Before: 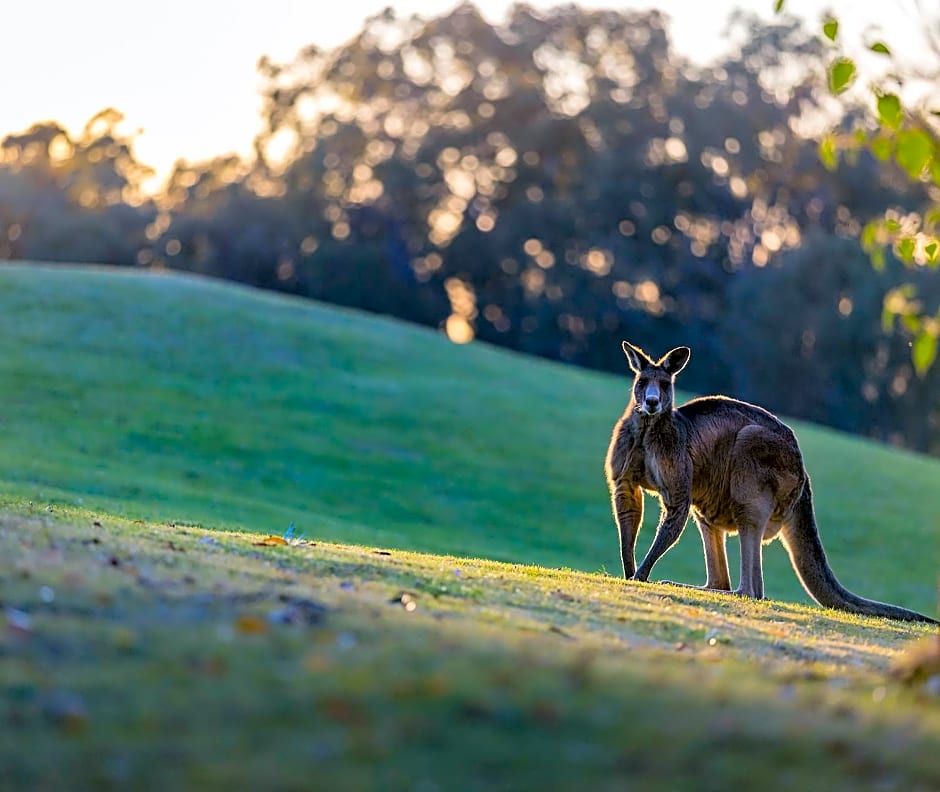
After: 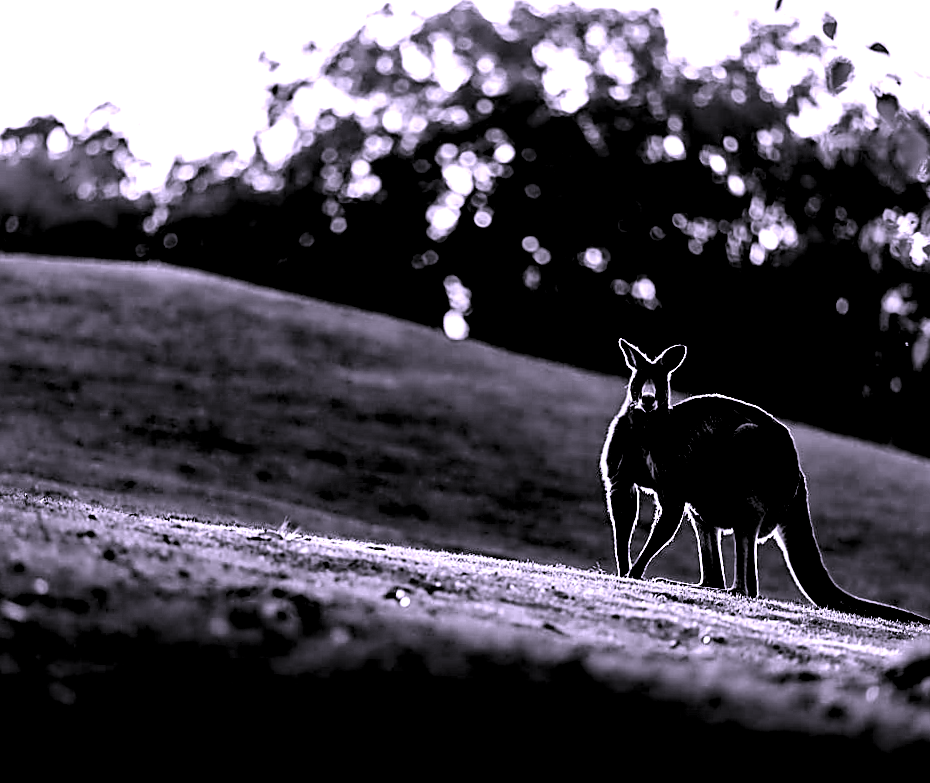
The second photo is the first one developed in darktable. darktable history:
crop and rotate: angle -0.5°
color balance rgb: perceptual saturation grading › global saturation 30%, global vibrance 10%
color calibration: output gray [0.18, 0.41, 0.41, 0], gray › normalize channels true, illuminant same as pipeline (D50), adaptation XYZ, x 0.346, y 0.359, gamut compression 0
levels: levels [0.514, 0.759, 1]
white balance: red 0.988, blue 1.017
exposure: exposure 1 EV, compensate highlight preservation false
color correction: highlights a* 15.03, highlights b* -25.07
contrast brightness saturation: contrast 0.16, saturation 0.32
